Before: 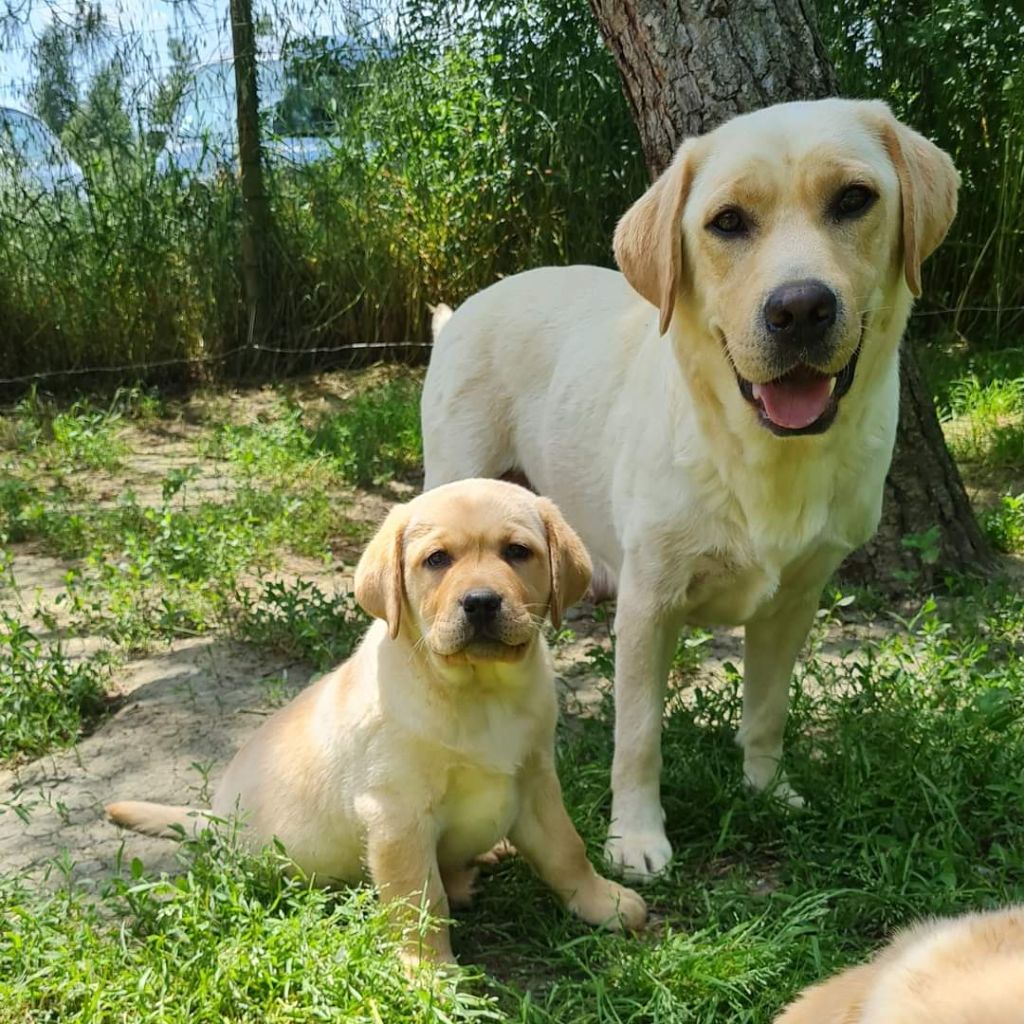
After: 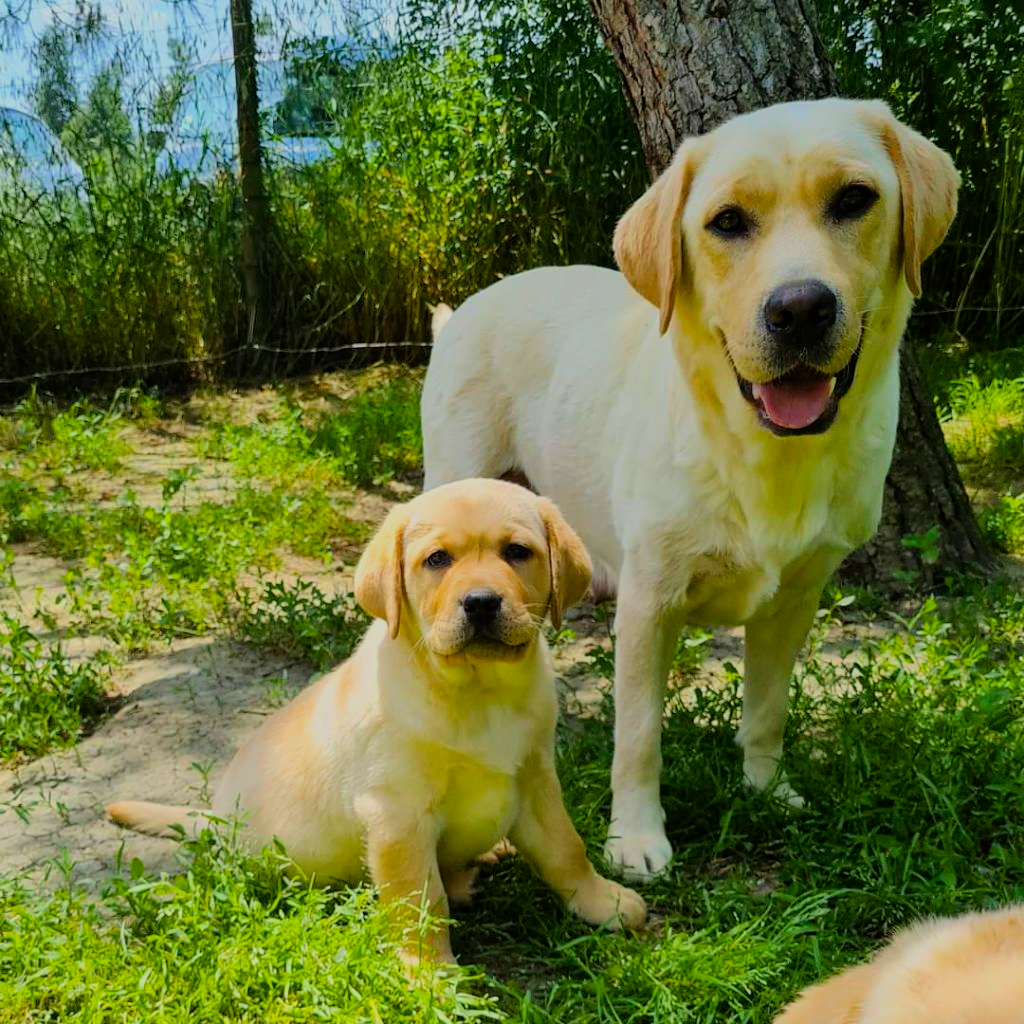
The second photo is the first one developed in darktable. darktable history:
filmic rgb: black relative exposure -7.65 EV, white relative exposure 4.56 EV, hardness 3.61, color science v6 (2022)
color balance rgb: linear chroma grading › global chroma 15%, perceptual saturation grading › global saturation 30%
